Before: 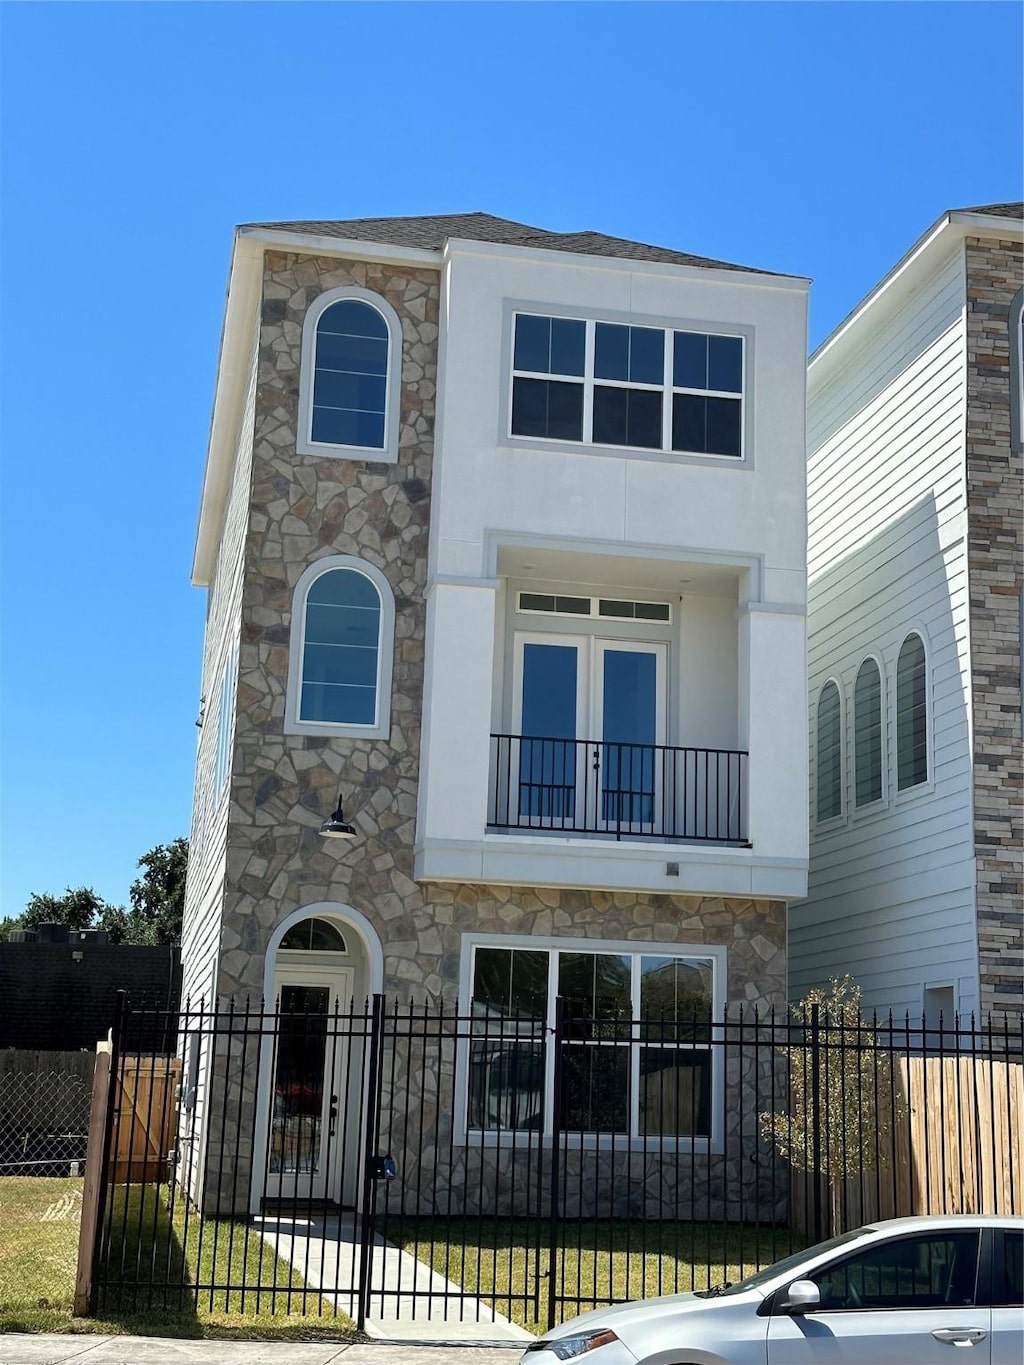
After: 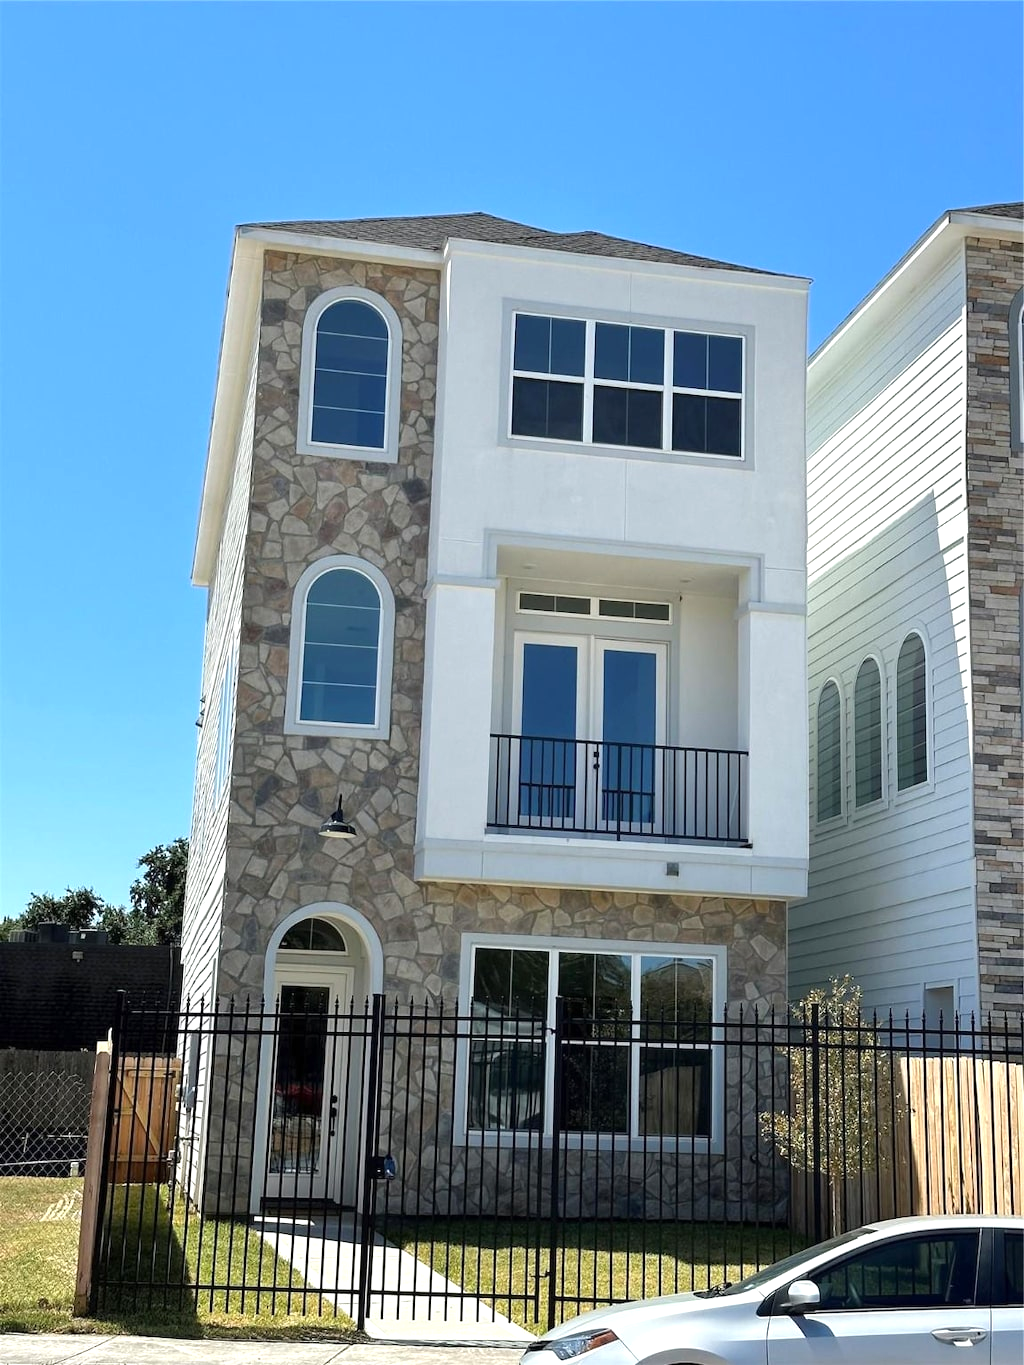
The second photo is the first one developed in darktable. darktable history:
exposure: exposure 0.379 EV, compensate highlight preservation false
